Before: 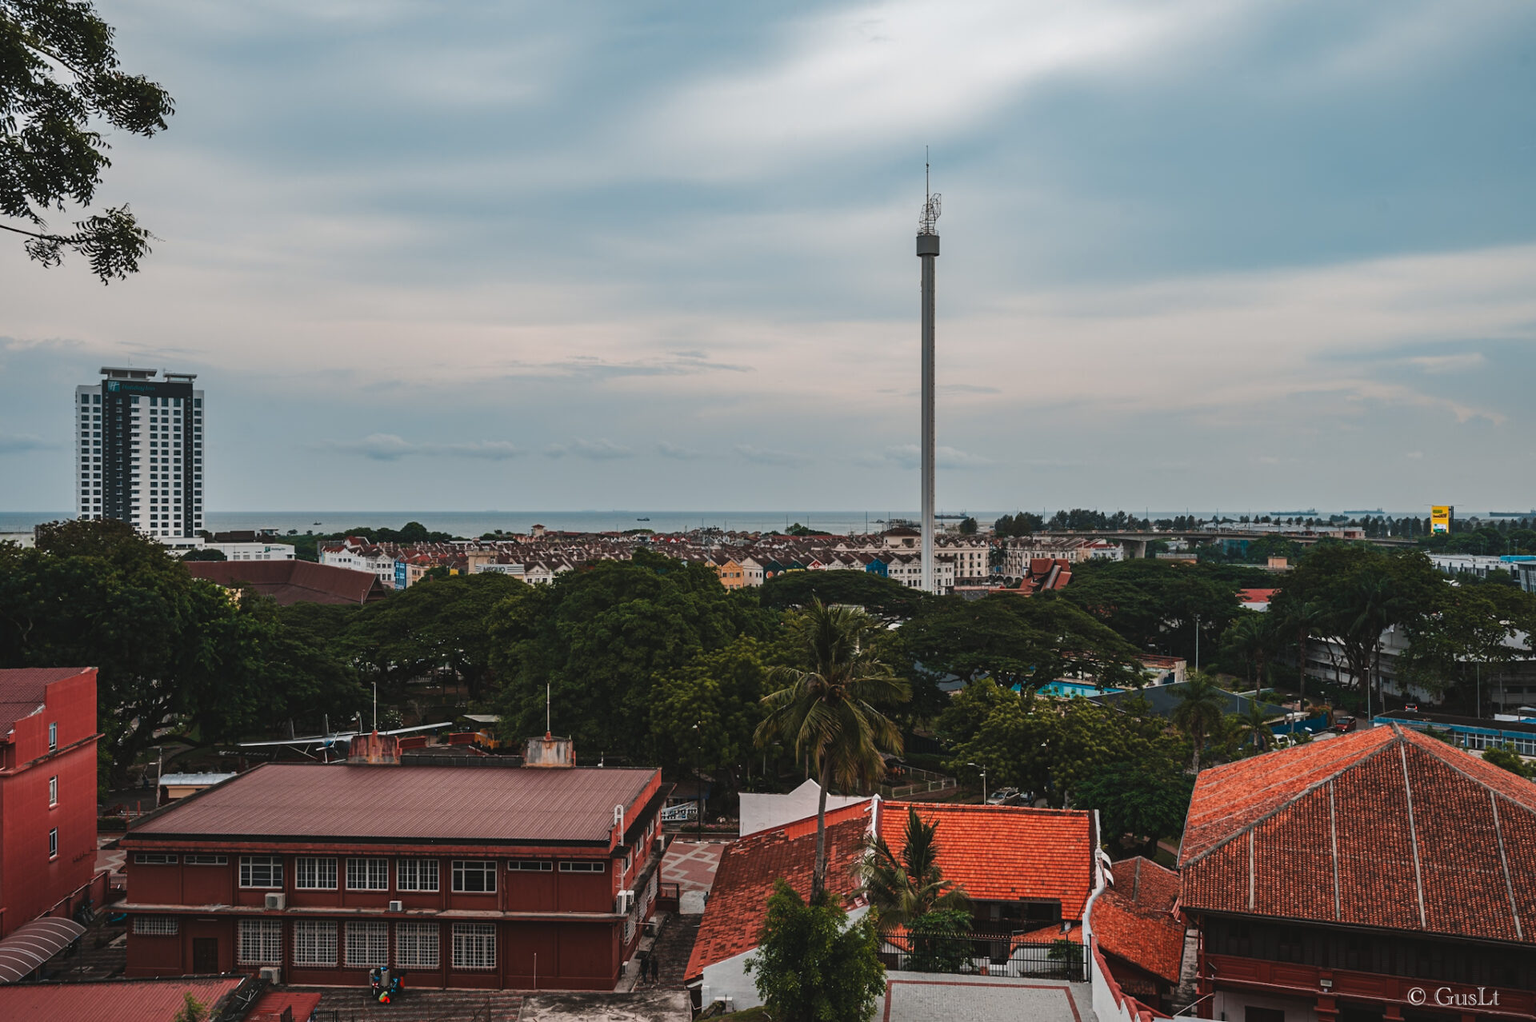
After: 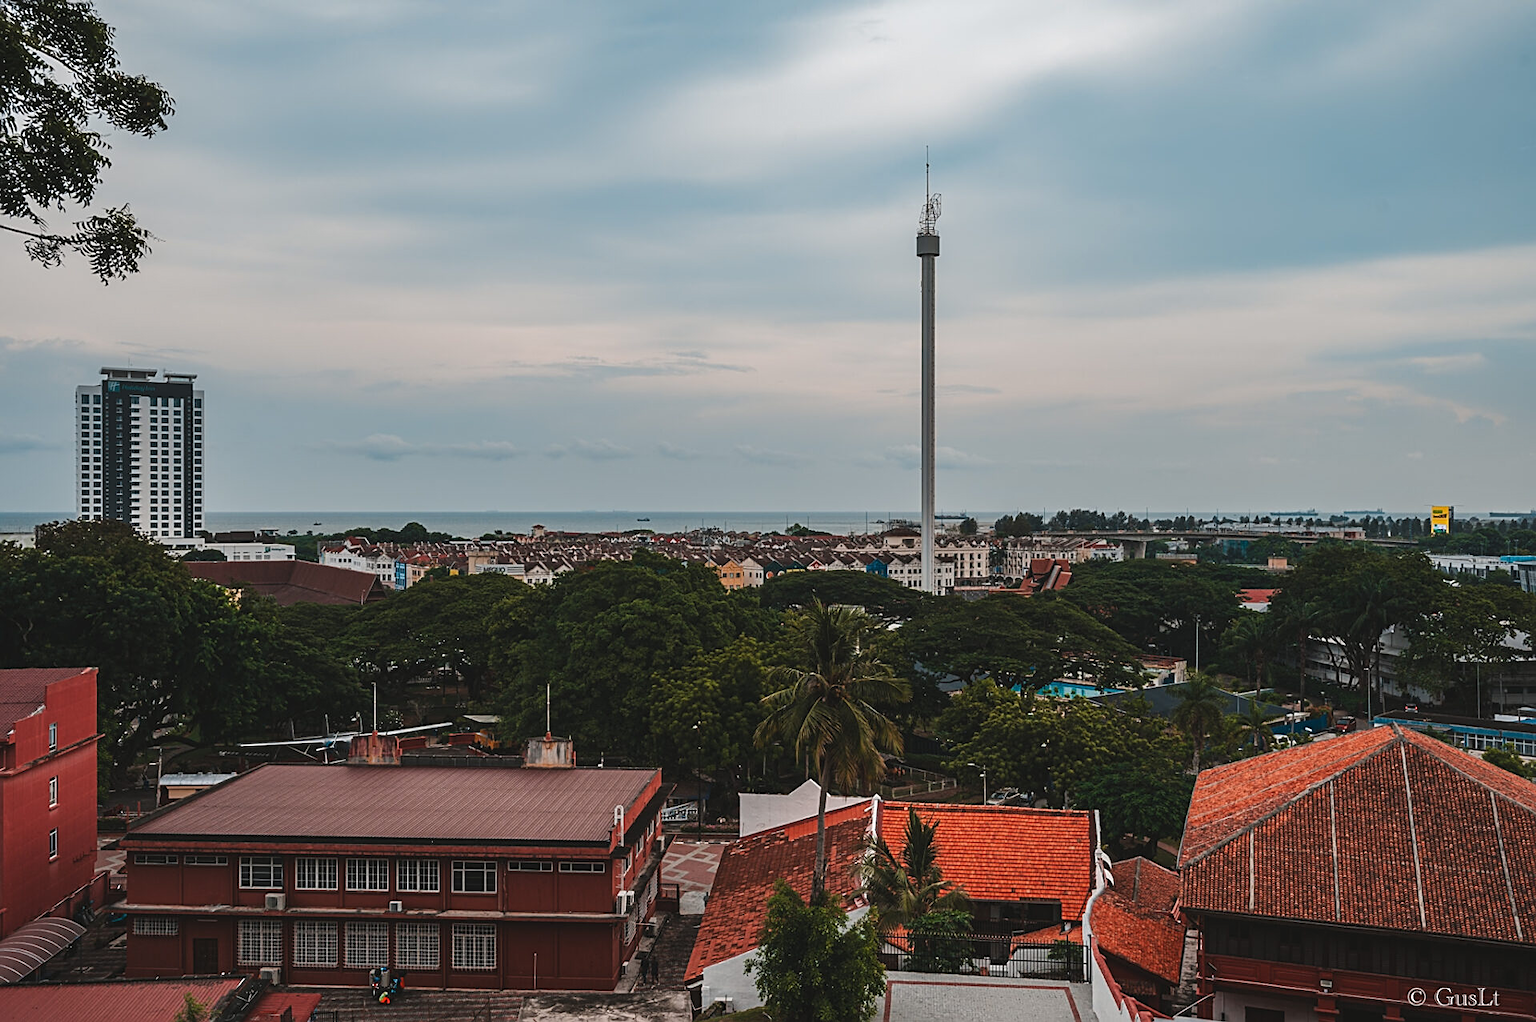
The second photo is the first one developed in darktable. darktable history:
sharpen: on, module defaults
tone equalizer: on, module defaults
local contrast: mode bilateral grid, contrast 100, coarseness 100, detail 91%, midtone range 0.2
